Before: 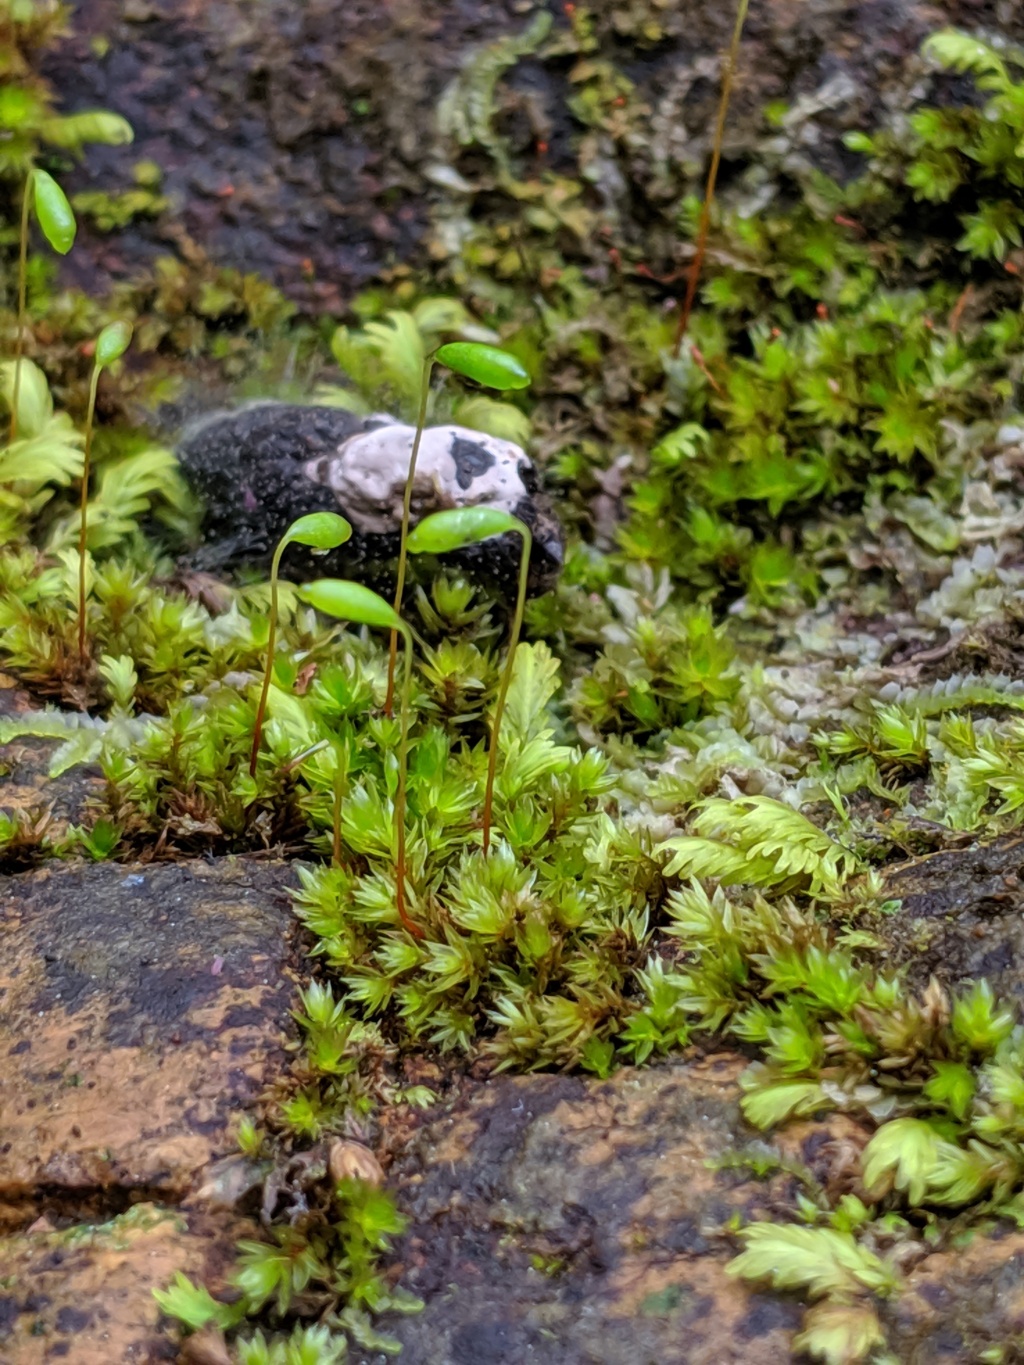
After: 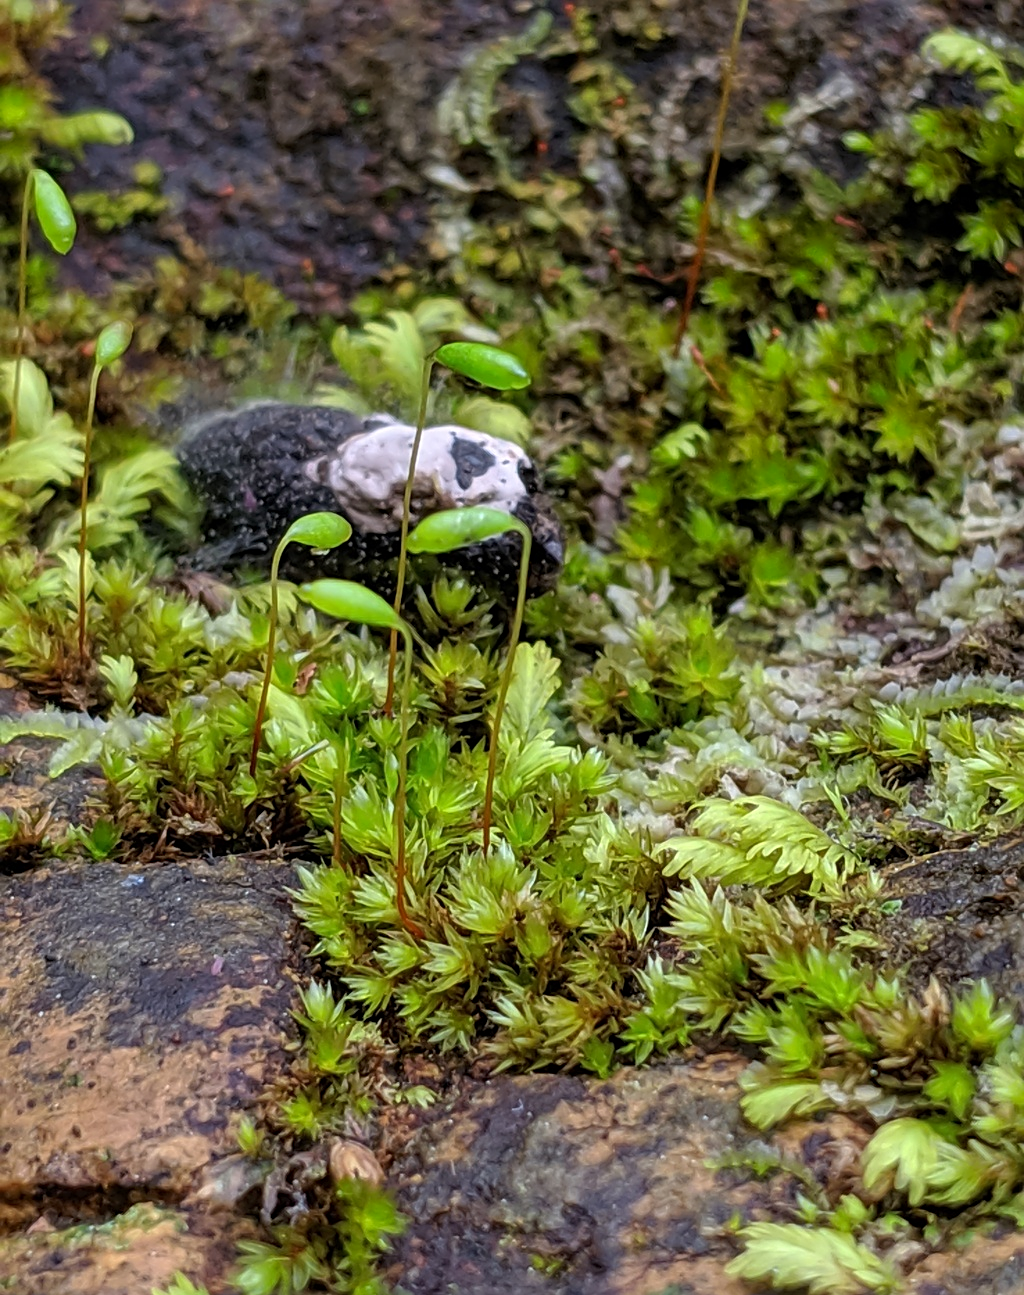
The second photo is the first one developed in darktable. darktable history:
exposure: compensate highlight preservation false
crop and rotate: top 0%, bottom 5.097%
sharpen: on, module defaults
shadows and highlights: shadows -40.15, highlights 62.88, soften with gaussian
